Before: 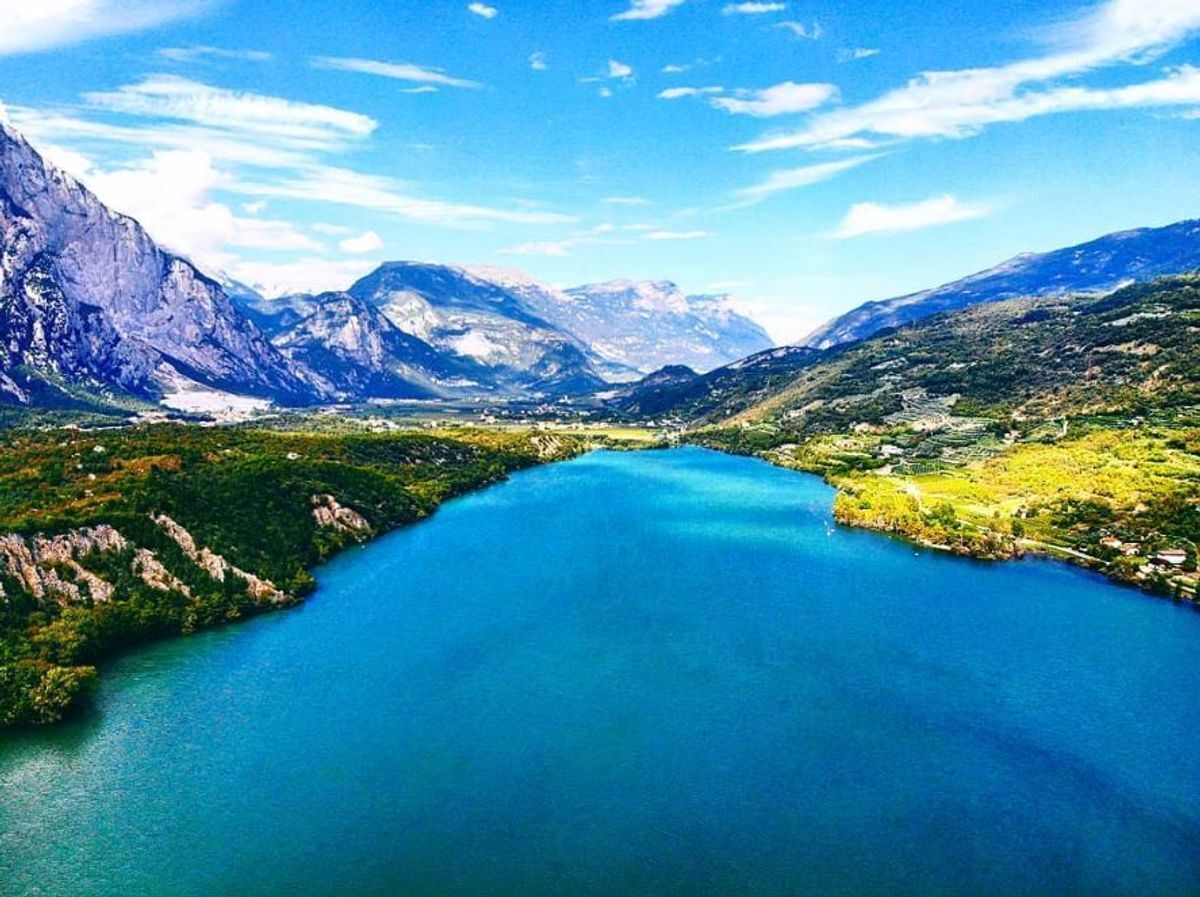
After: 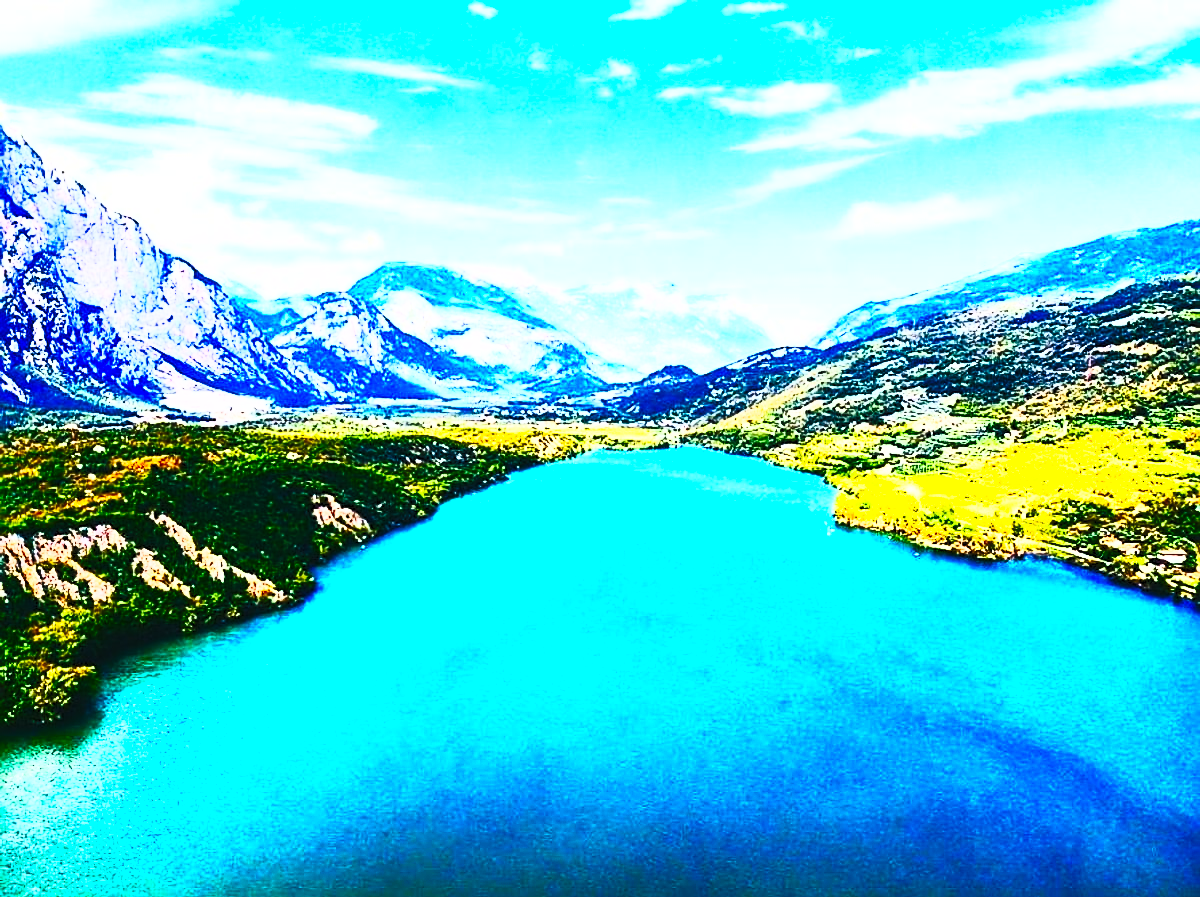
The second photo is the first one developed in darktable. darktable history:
contrast brightness saturation: contrast 0.842, brightness 0.602, saturation 0.592
sharpen: on, module defaults
base curve: curves: ch0 [(0, 0) (0.036, 0.025) (0.121, 0.166) (0.206, 0.329) (0.605, 0.79) (1, 1)], preserve colors none
